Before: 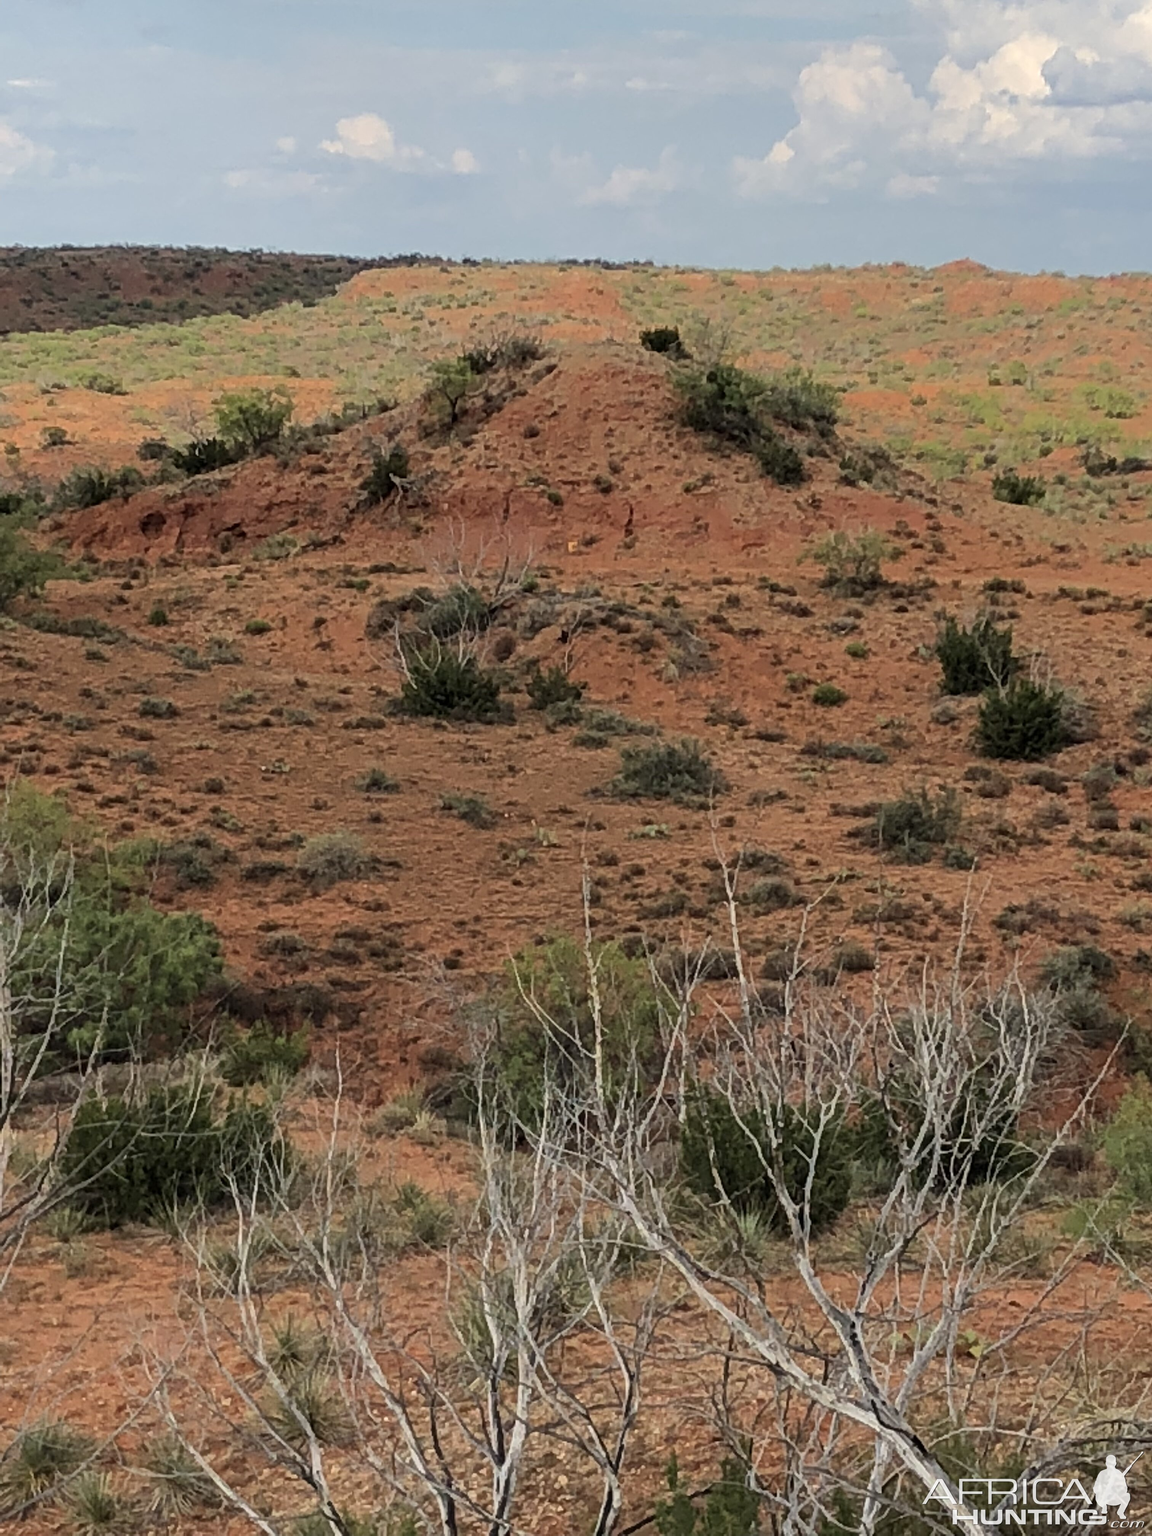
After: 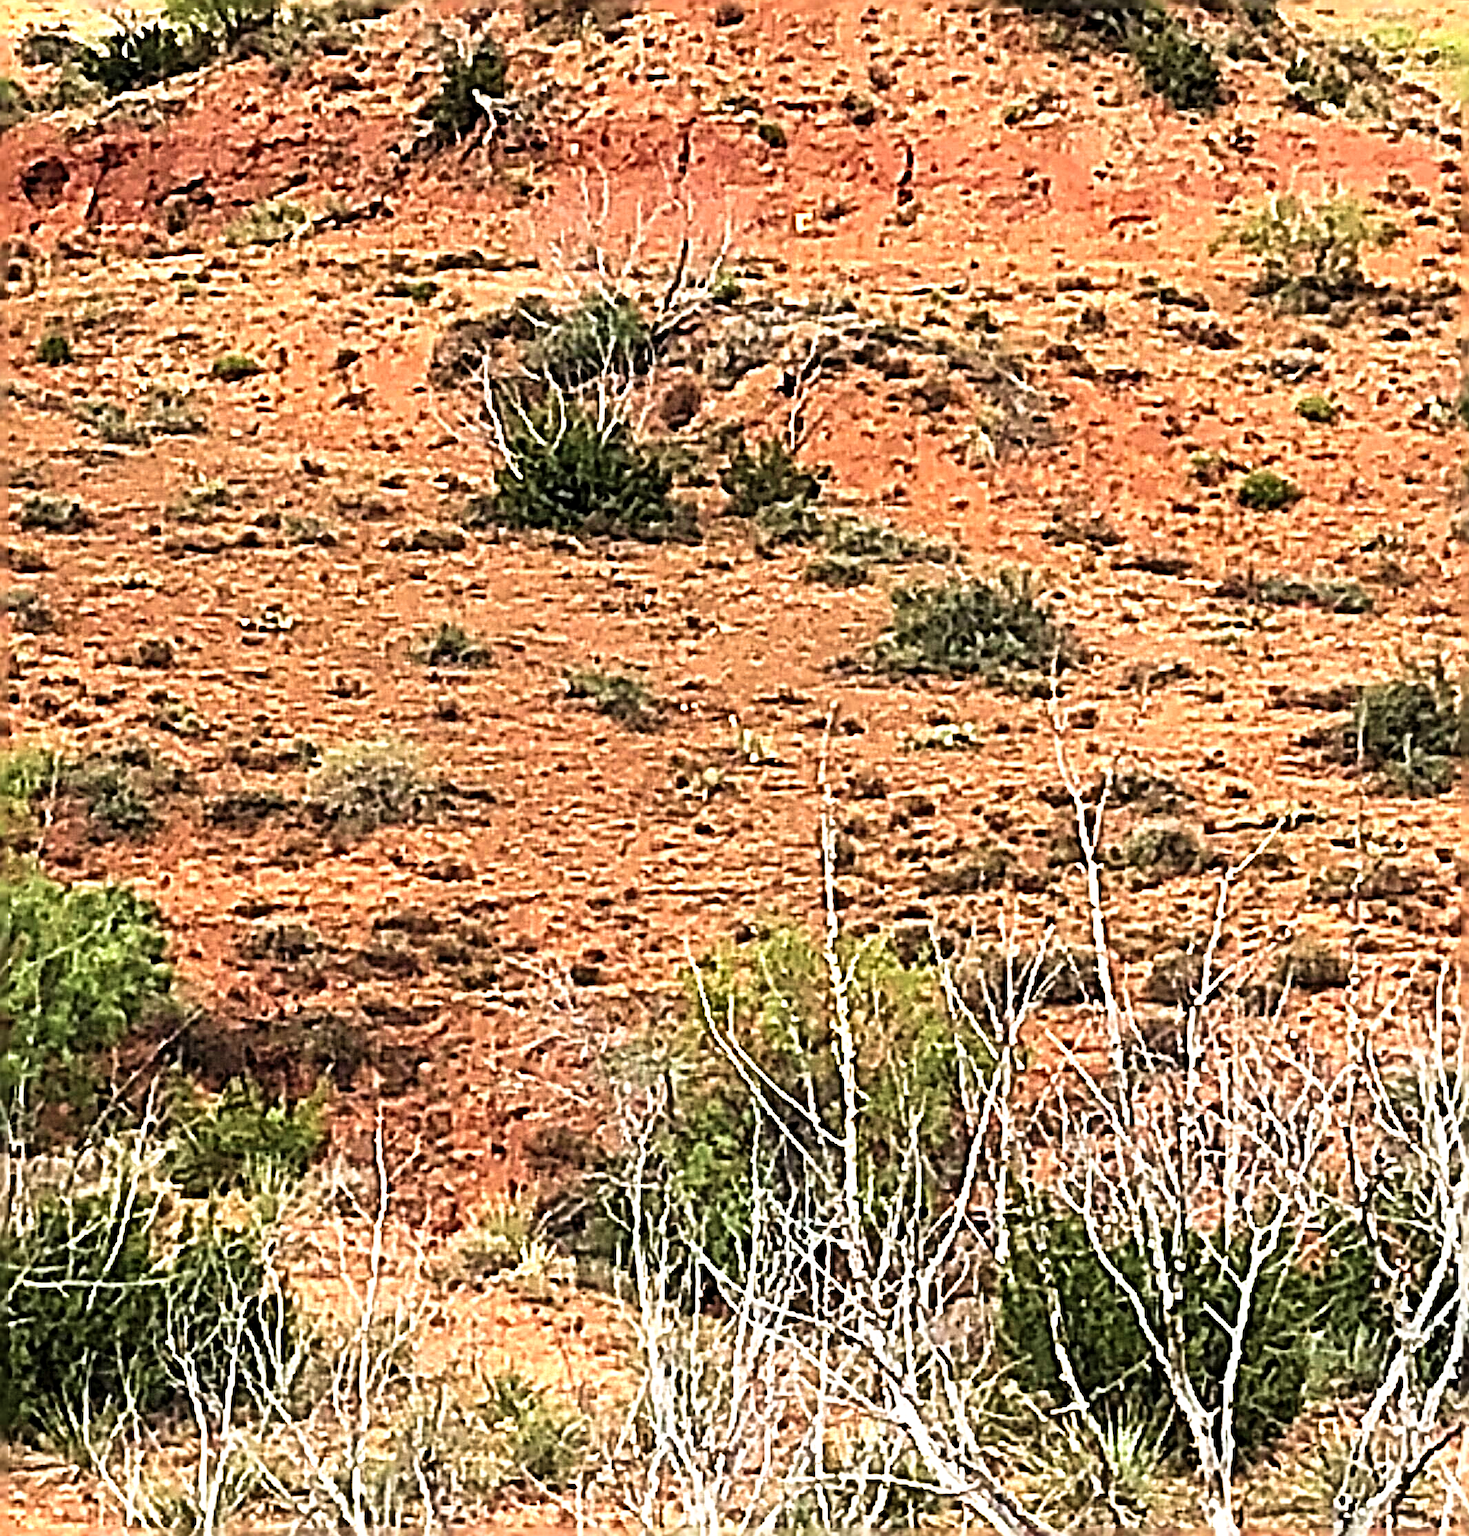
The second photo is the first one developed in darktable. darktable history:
crop: left 11.123%, top 27.61%, right 18.3%, bottom 17.034%
sharpen: radius 6.3, amount 1.8, threshold 0
tone curve: curves: ch0 [(0, 0) (0.003, 0.002) (0.011, 0.006) (0.025, 0.014) (0.044, 0.025) (0.069, 0.039) (0.1, 0.056) (0.136, 0.086) (0.177, 0.129) (0.224, 0.183) (0.277, 0.247) (0.335, 0.318) (0.399, 0.395) (0.468, 0.48) (0.543, 0.571) (0.623, 0.668) (0.709, 0.773) (0.801, 0.873) (0.898, 0.978) (1, 1)], preserve colors none
color correction: highlights a* -0.137, highlights b* 0.137
velvia: strength 29%
exposure: black level correction 0, exposure 1.3 EV, compensate exposure bias true, compensate highlight preservation false
tone equalizer: on, module defaults
